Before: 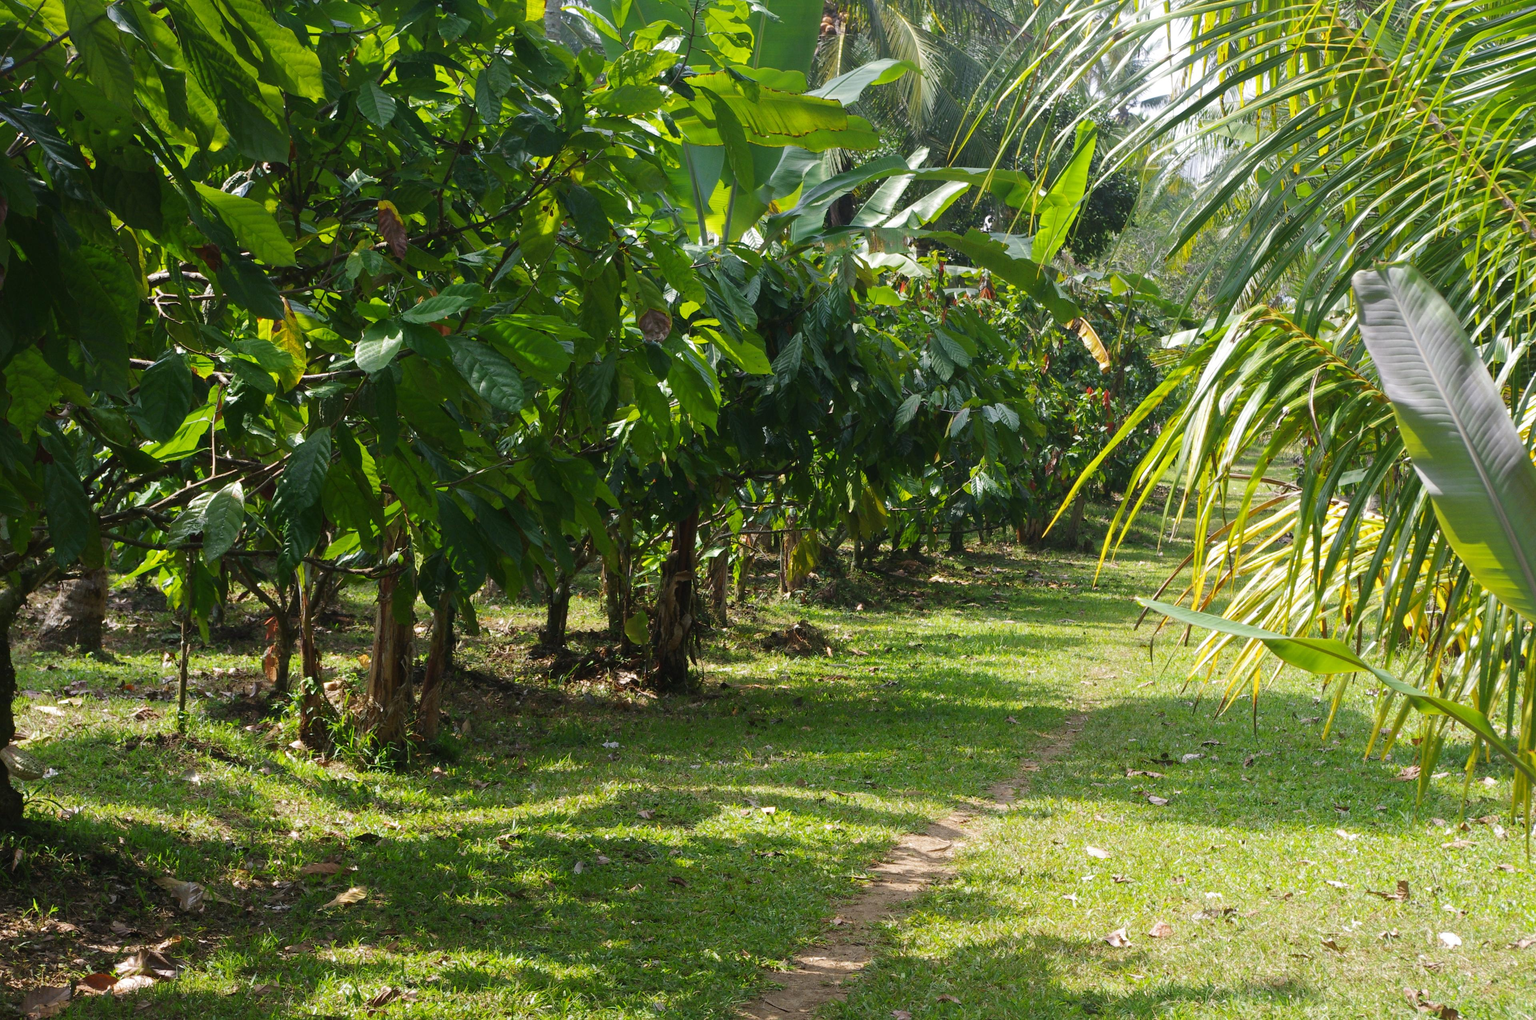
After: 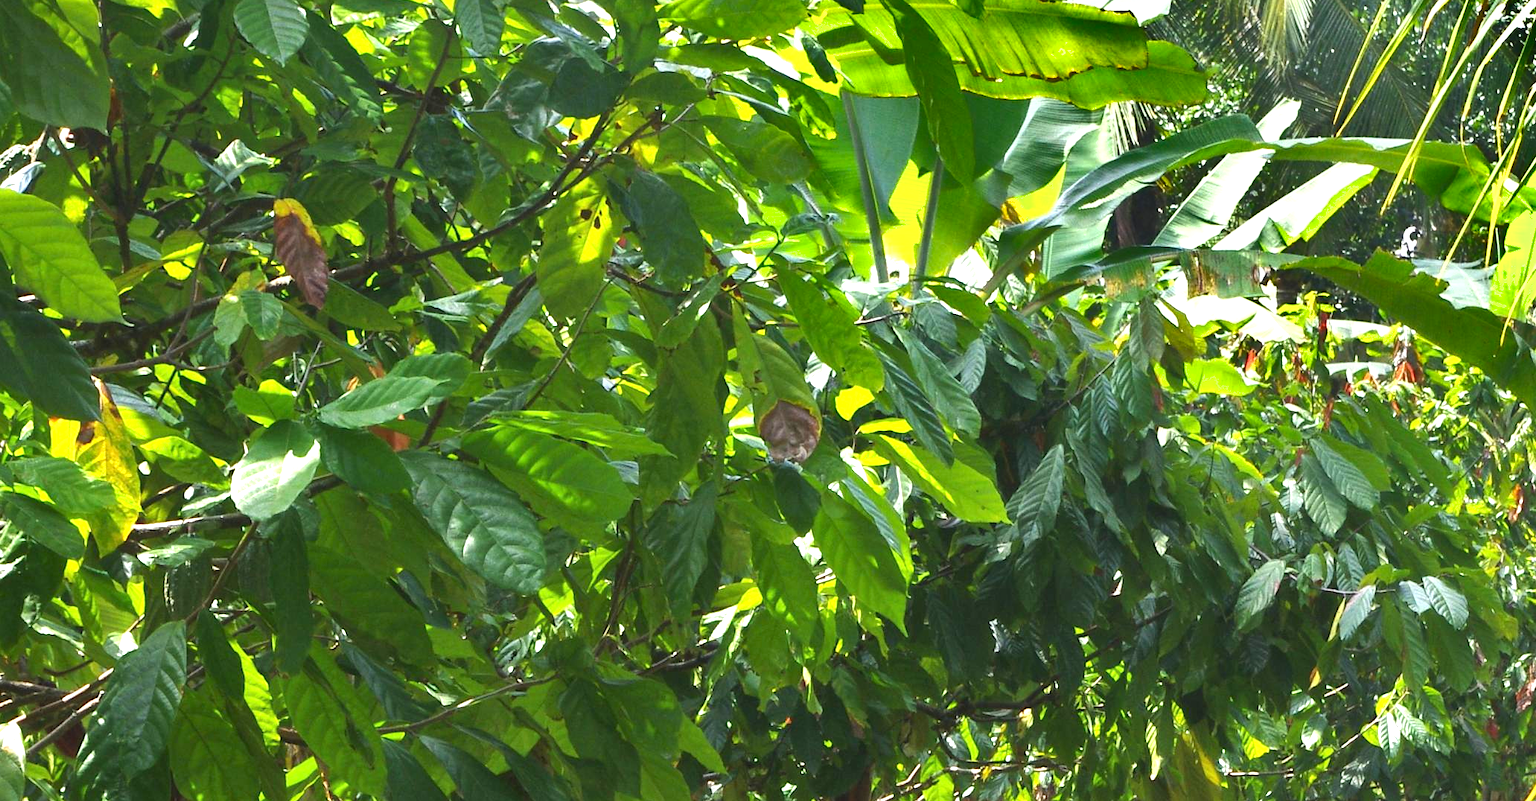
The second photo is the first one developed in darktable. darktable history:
shadows and highlights: radius 107.95, shadows 41.24, highlights -72.41, low approximation 0.01, soften with gaussian
crop: left 15.031%, top 9.193%, right 31.227%, bottom 48.608%
exposure: black level correction 0, exposure 1.411 EV, compensate exposure bias true, compensate highlight preservation false
